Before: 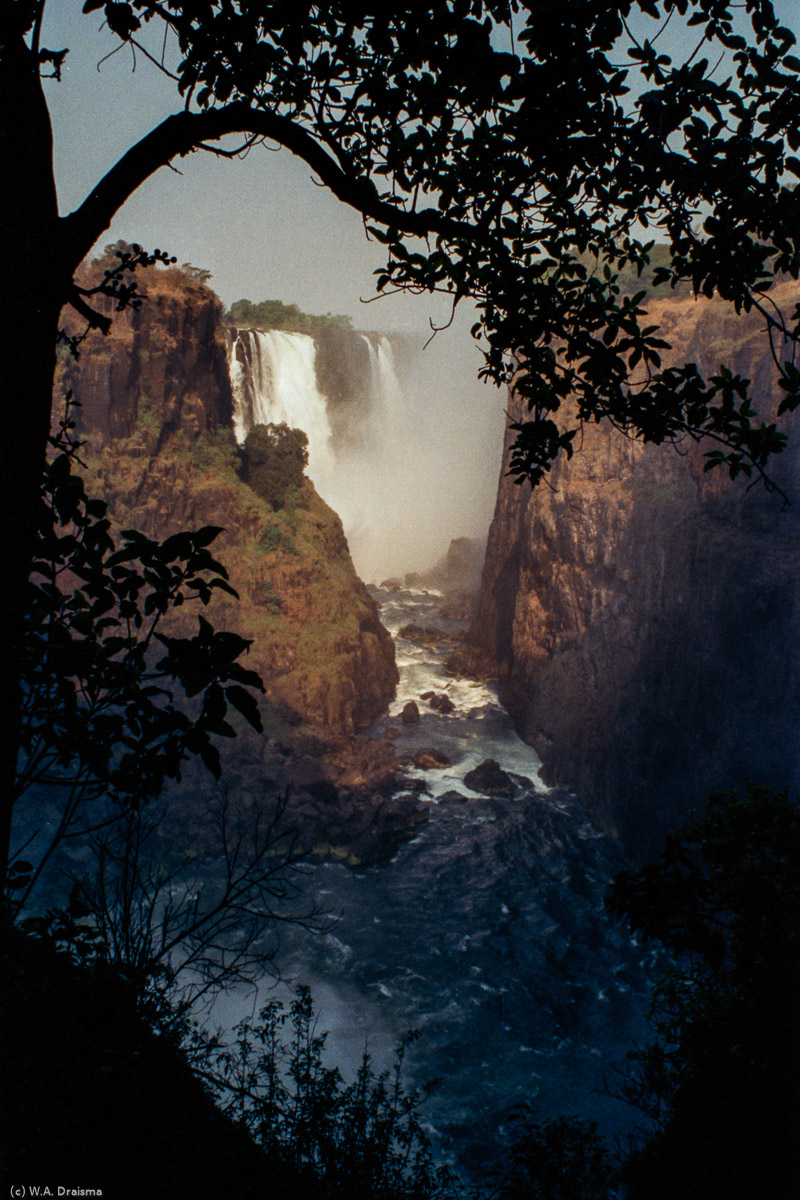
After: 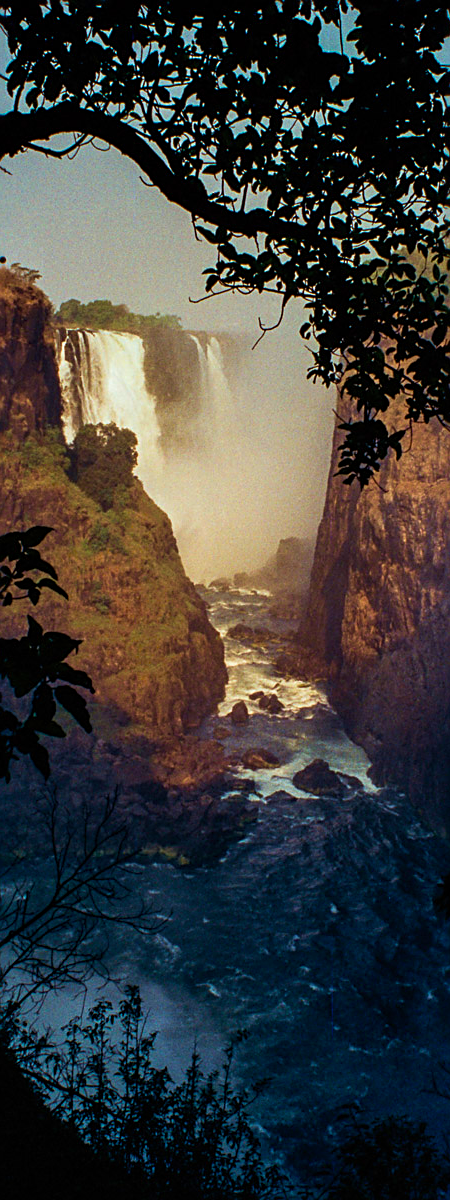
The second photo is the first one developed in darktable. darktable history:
crop: left 21.496%, right 22.254%
sharpen: on, module defaults
velvia: strength 45%
color balance rgb: global vibrance 42.74%
